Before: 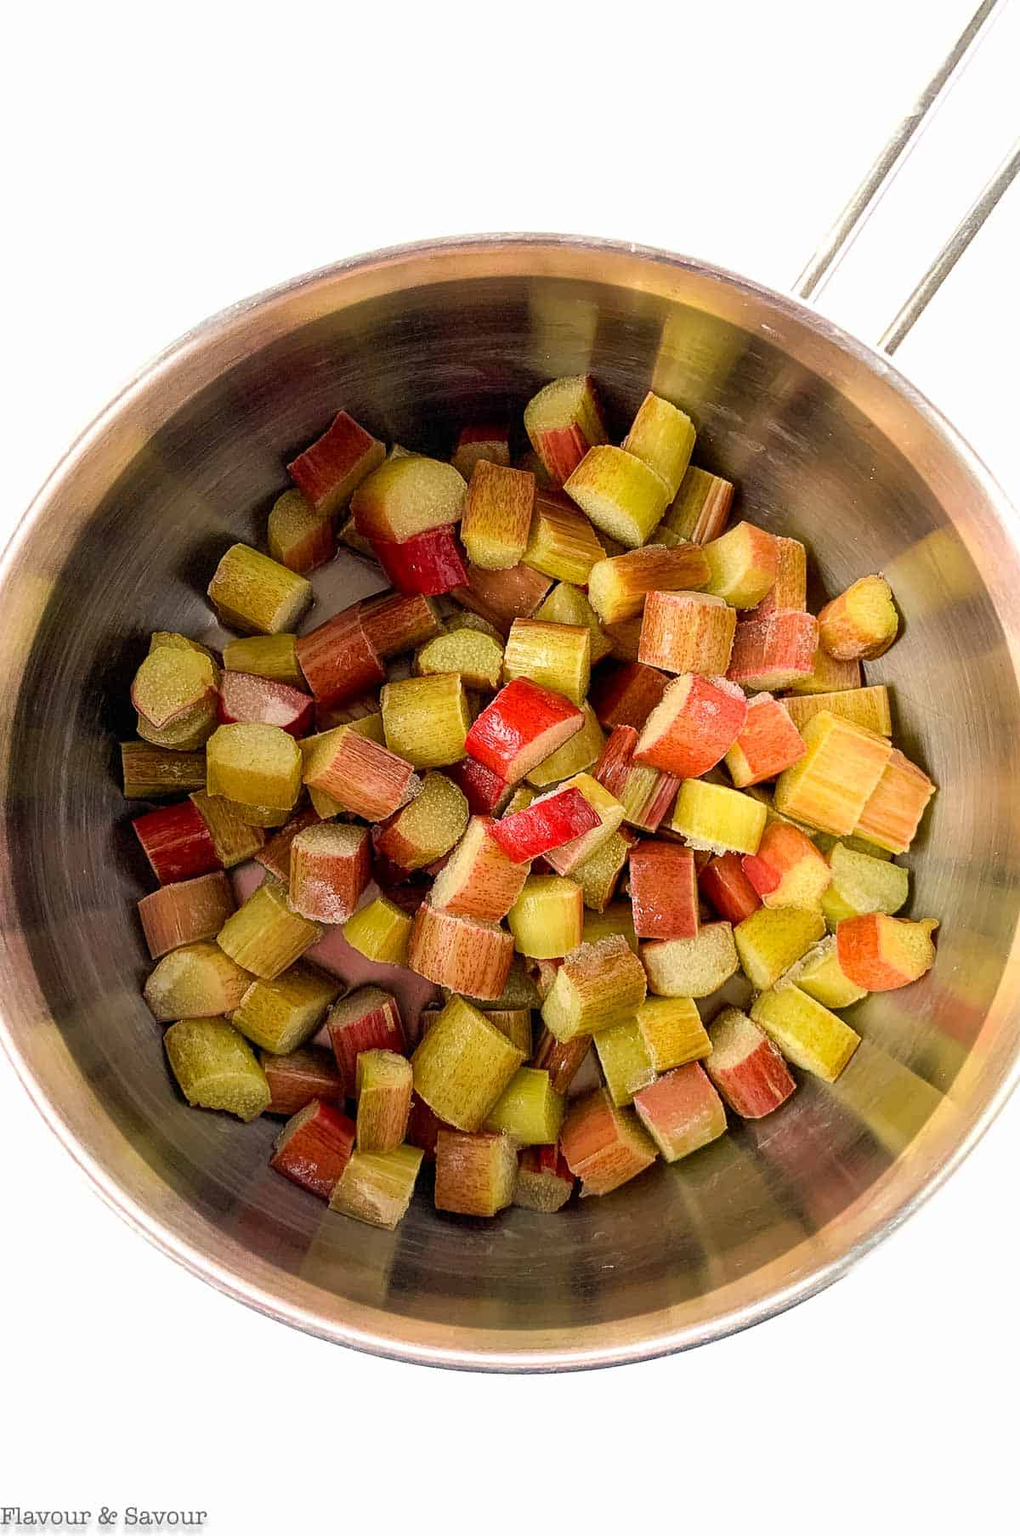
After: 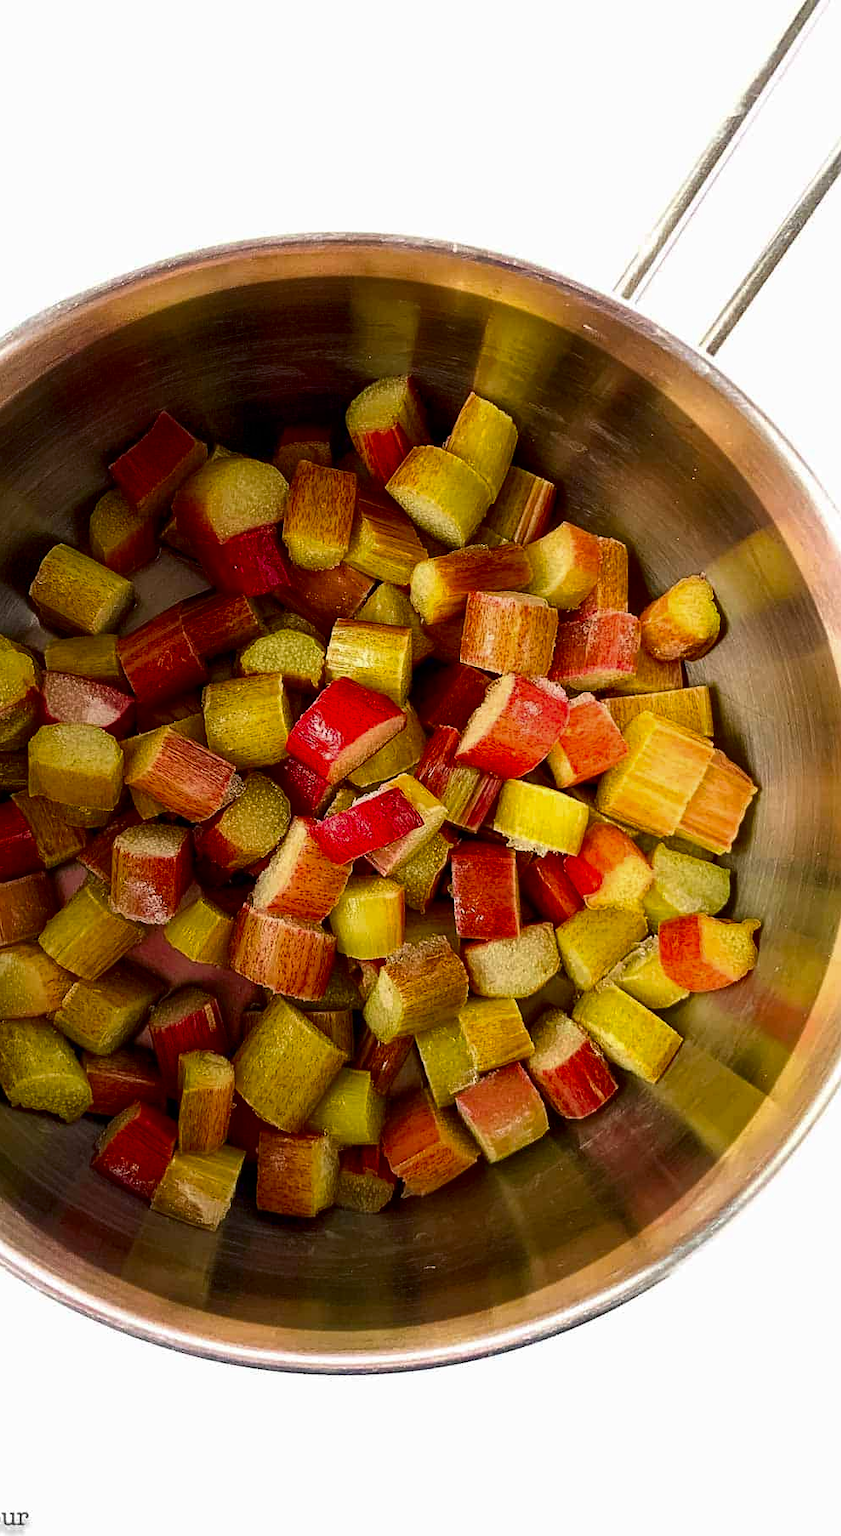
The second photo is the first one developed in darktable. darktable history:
crop: left 17.582%, bottom 0.031%
contrast brightness saturation: brightness -0.25, saturation 0.2
